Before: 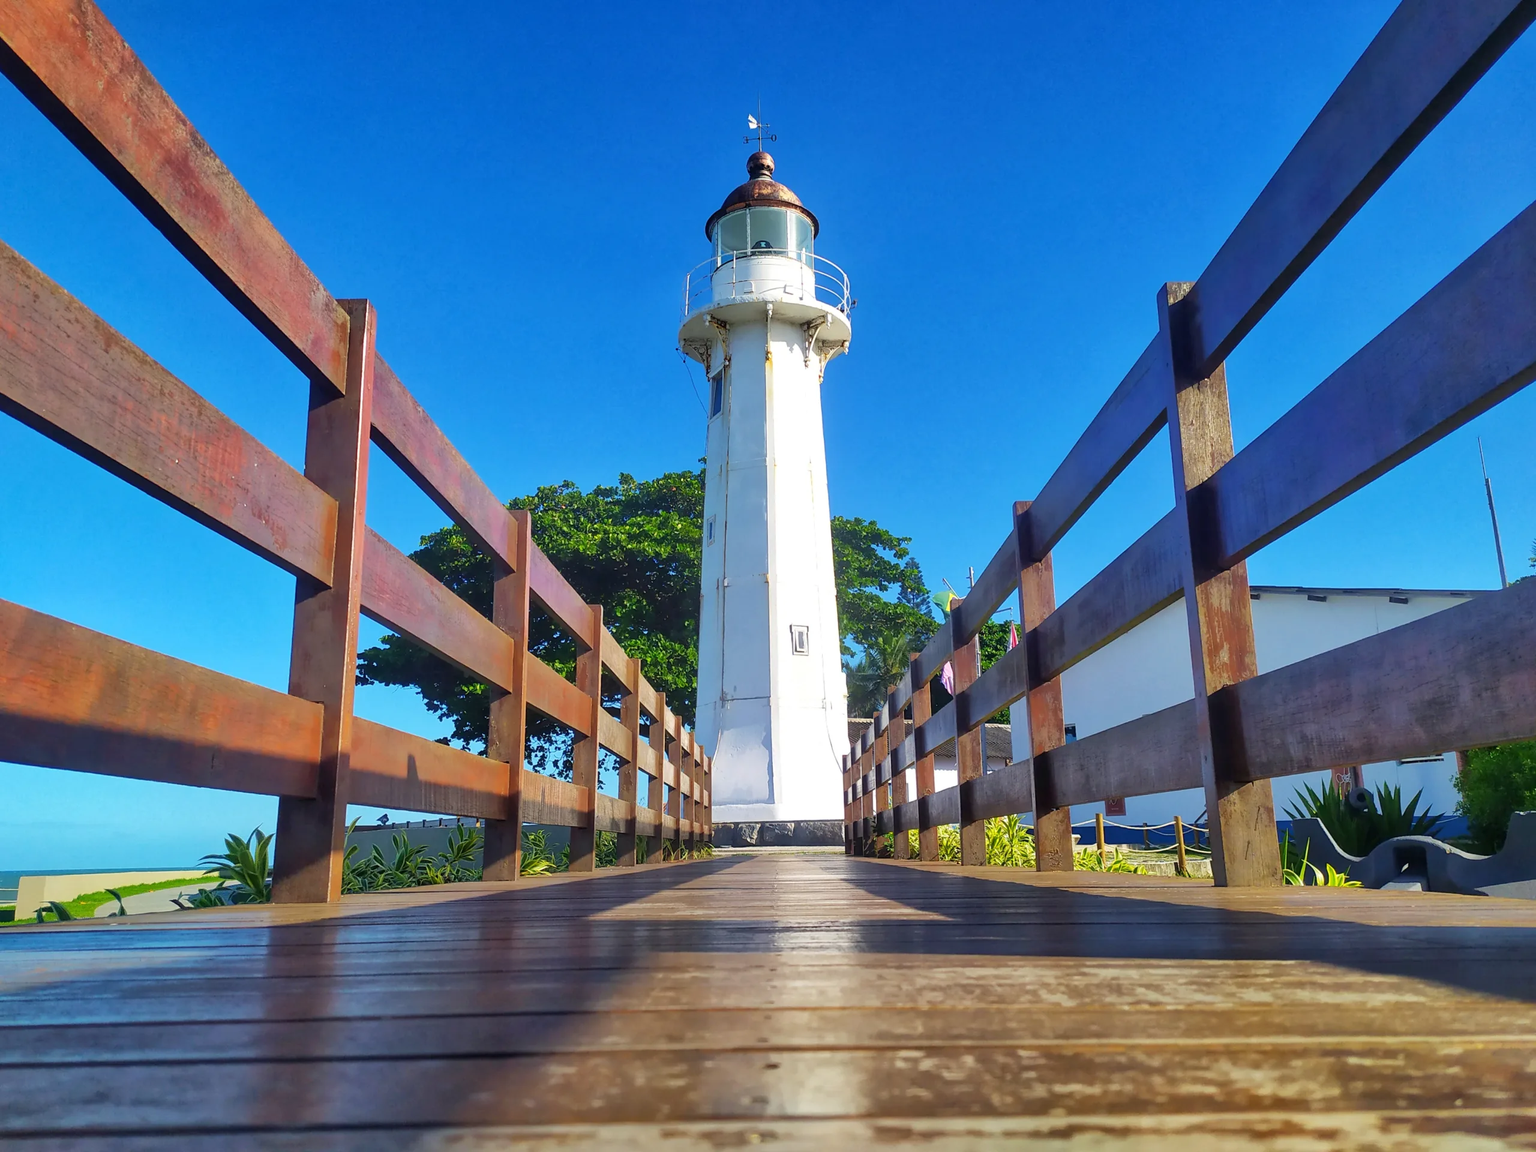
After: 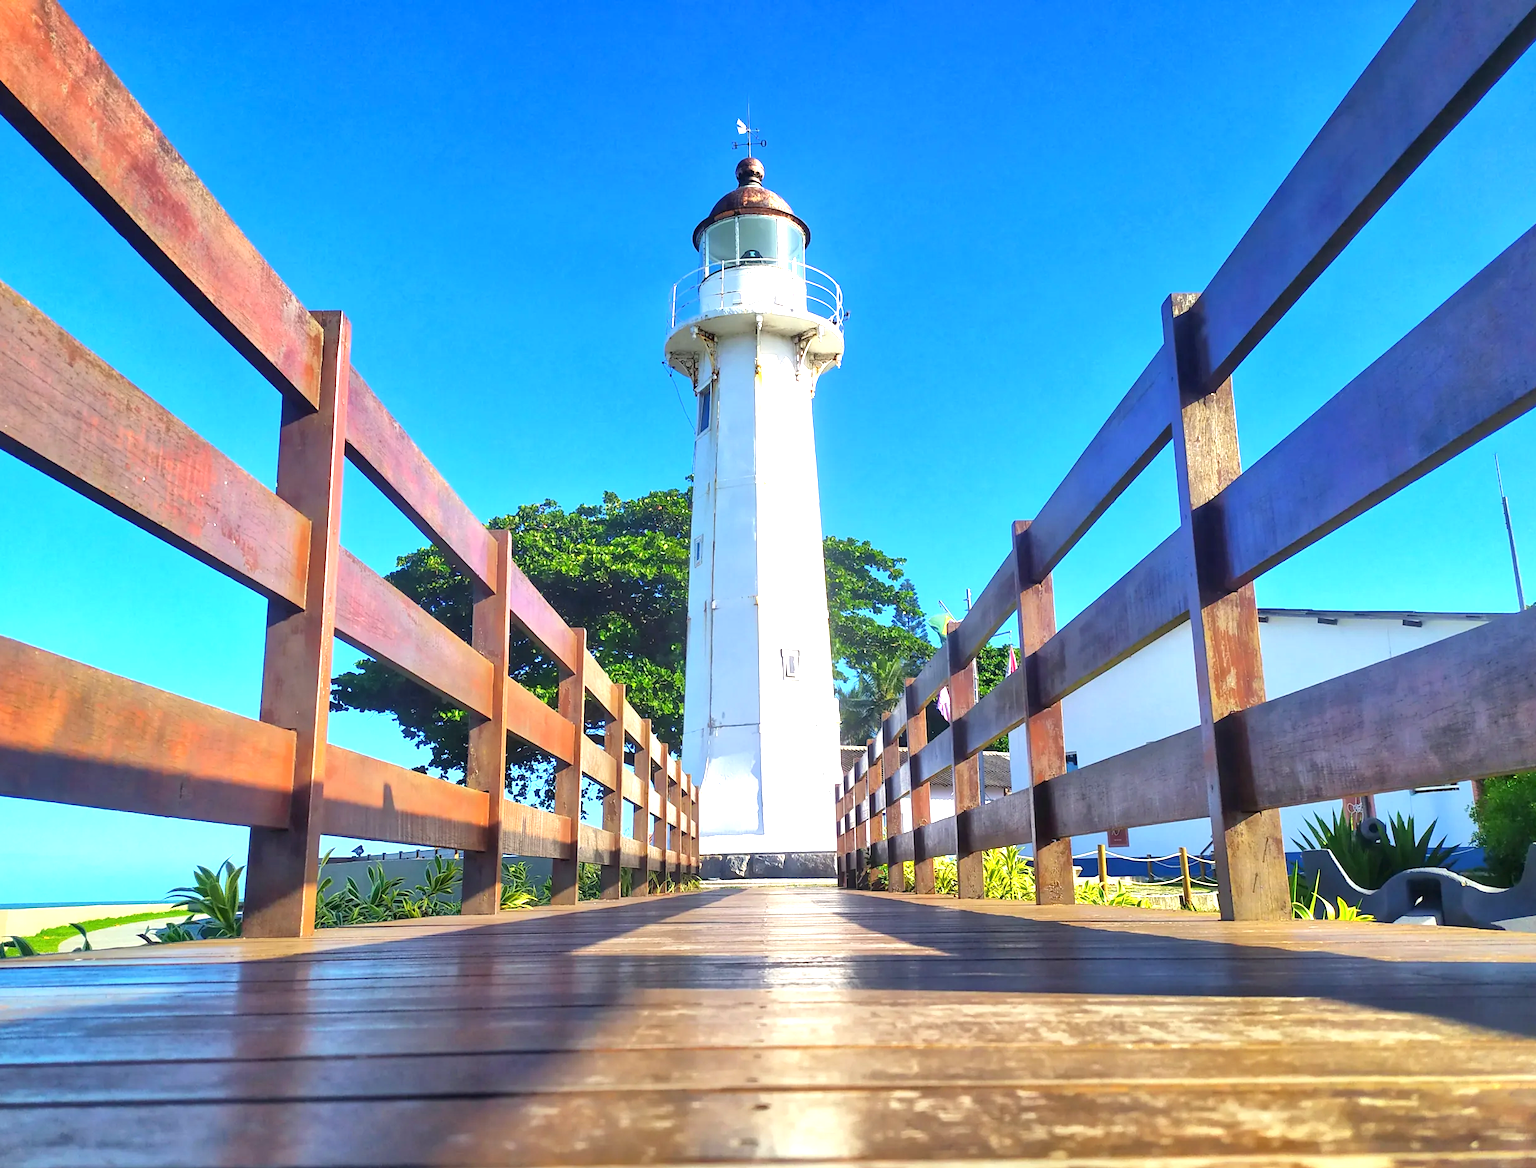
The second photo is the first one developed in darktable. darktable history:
exposure: exposure 0.999 EV, compensate highlight preservation false
crop and rotate: left 2.536%, right 1.107%, bottom 2.246%
